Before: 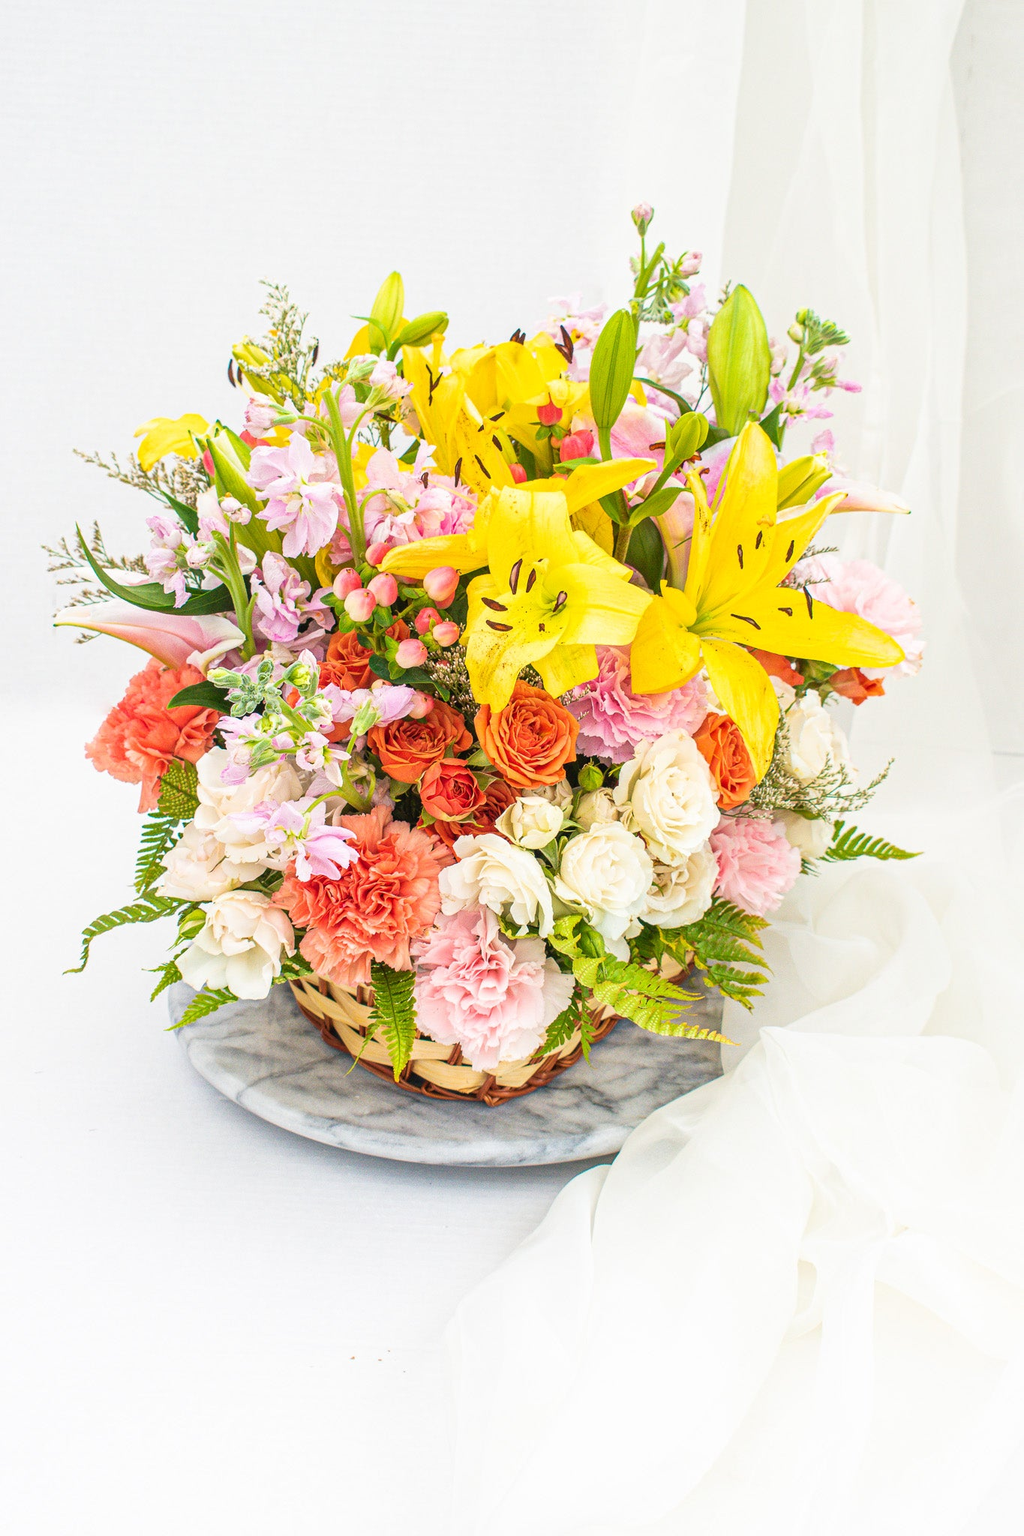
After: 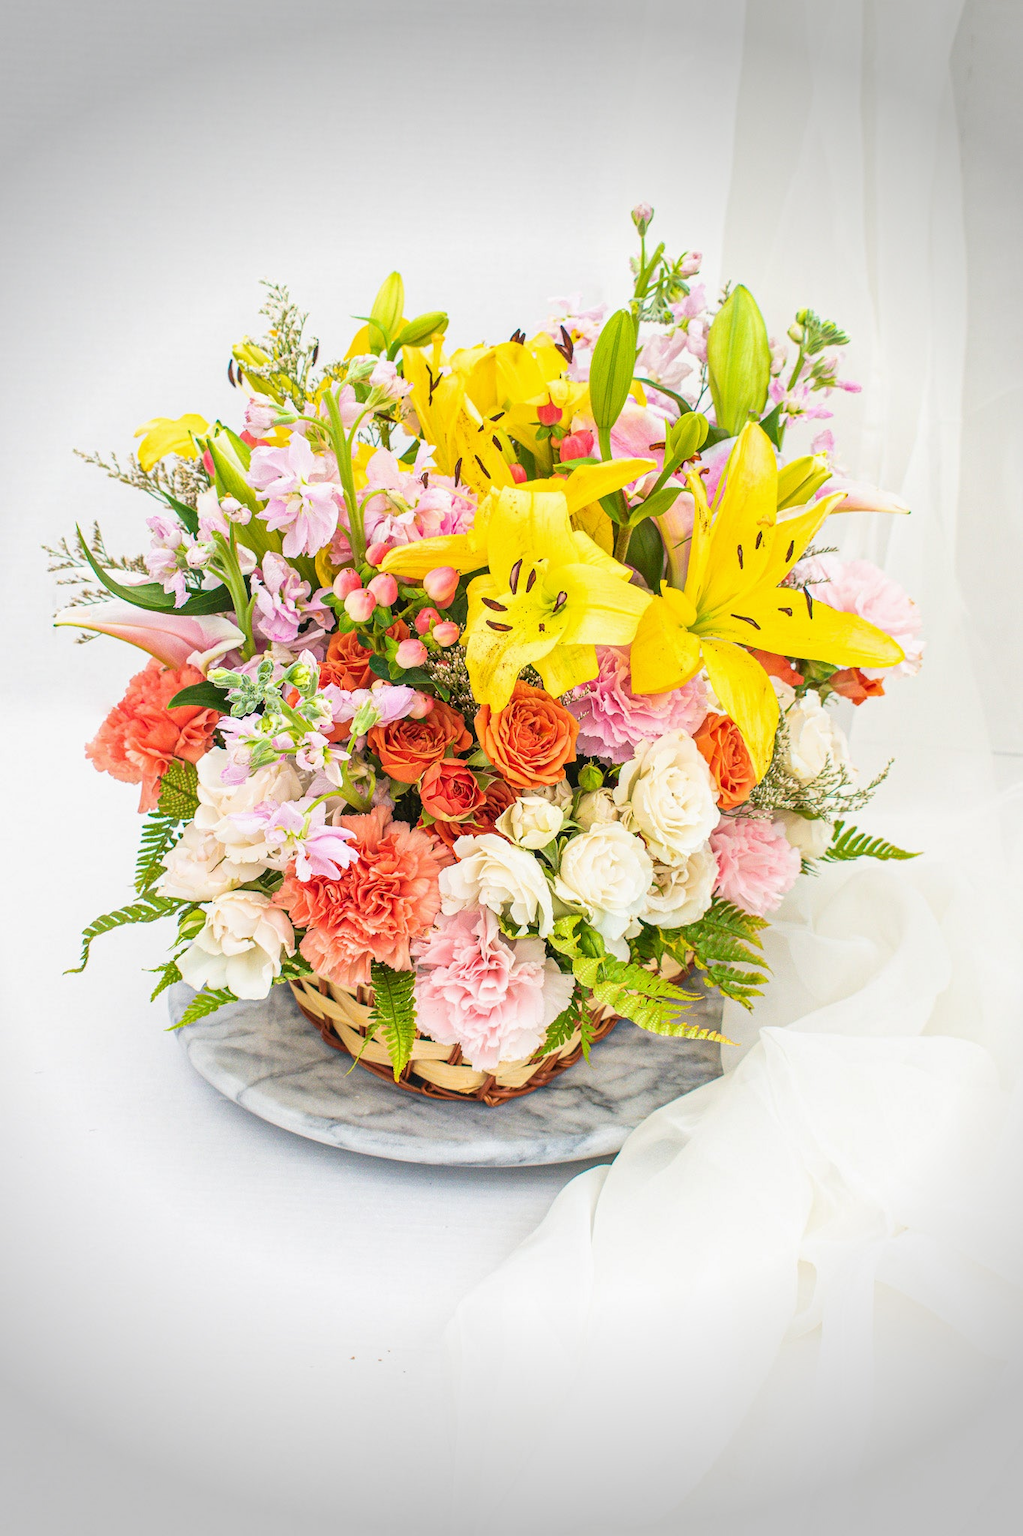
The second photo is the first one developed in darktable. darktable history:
tone equalizer: on, module defaults
vignetting: fall-off start 69.14%, fall-off radius 29.74%, brightness -0.438, saturation -0.203, center (0, 0.008), width/height ratio 0.985, shape 0.857
exposure: exposure -0.045 EV, compensate highlight preservation false
